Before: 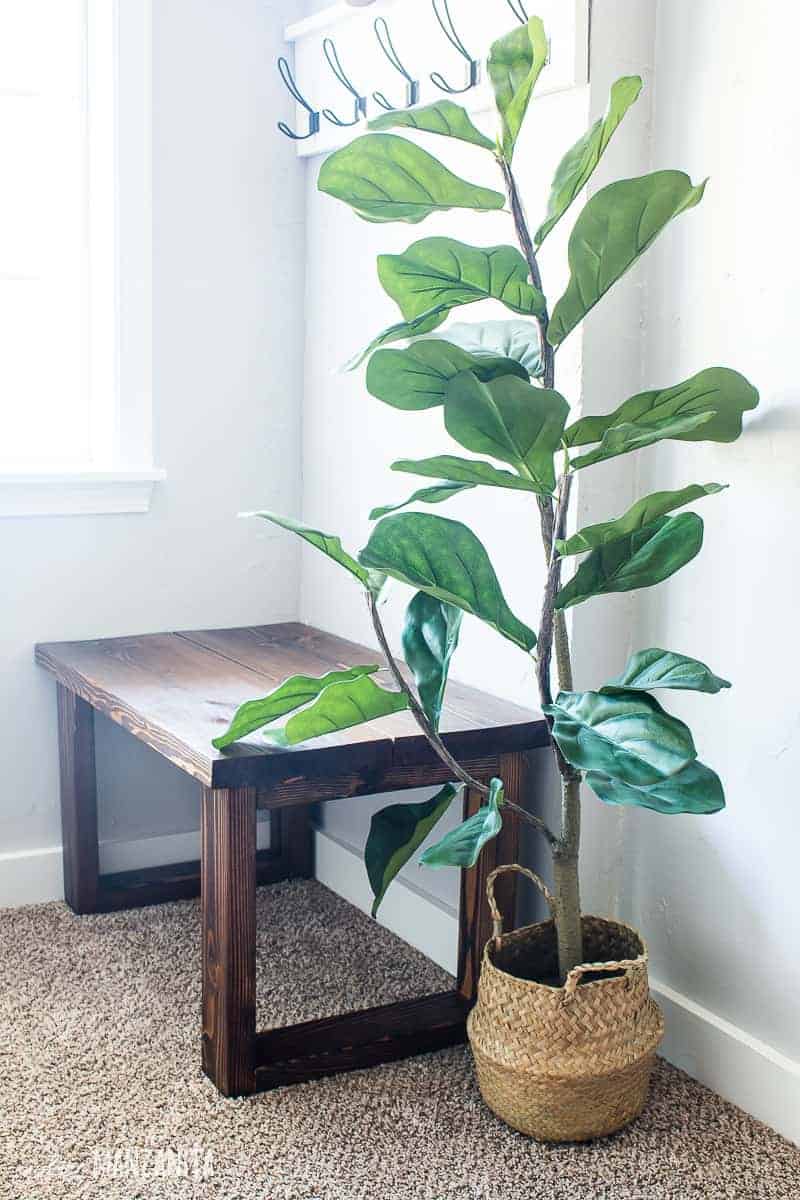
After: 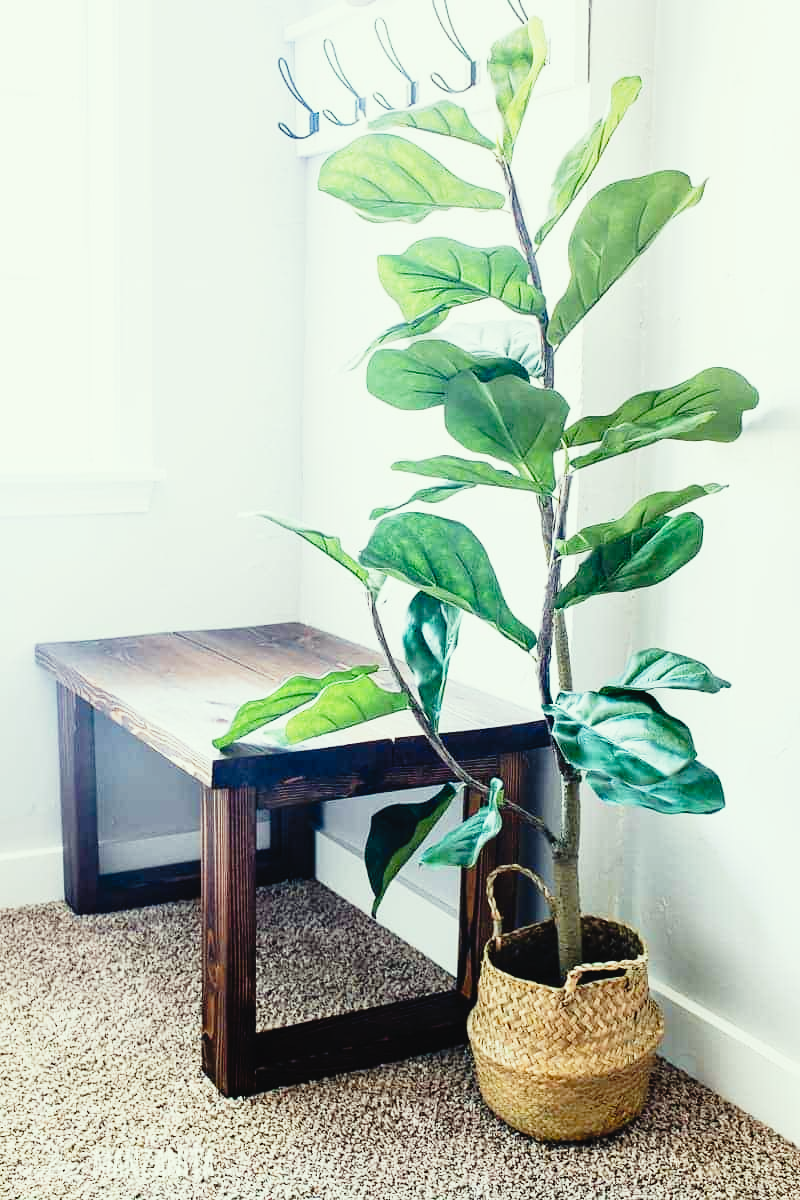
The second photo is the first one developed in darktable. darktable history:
tone curve: curves: ch0 [(0, 0.022) (0.177, 0.086) (0.392, 0.438) (0.704, 0.844) (0.858, 0.938) (1, 0.981)]; ch1 [(0, 0) (0.402, 0.36) (0.476, 0.456) (0.498, 0.497) (0.518, 0.521) (0.58, 0.598) (0.619, 0.65) (0.692, 0.737) (1, 1)]; ch2 [(0, 0) (0.415, 0.438) (0.483, 0.499) (0.503, 0.503) (0.526, 0.532) (0.563, 0.604) (0.626, 0.697) (0.699, 0.753) (0.997, 0.858)], preserve colors none
color correction: highlights a* -4.71, highlights b* 5.05, saturation 0.949
